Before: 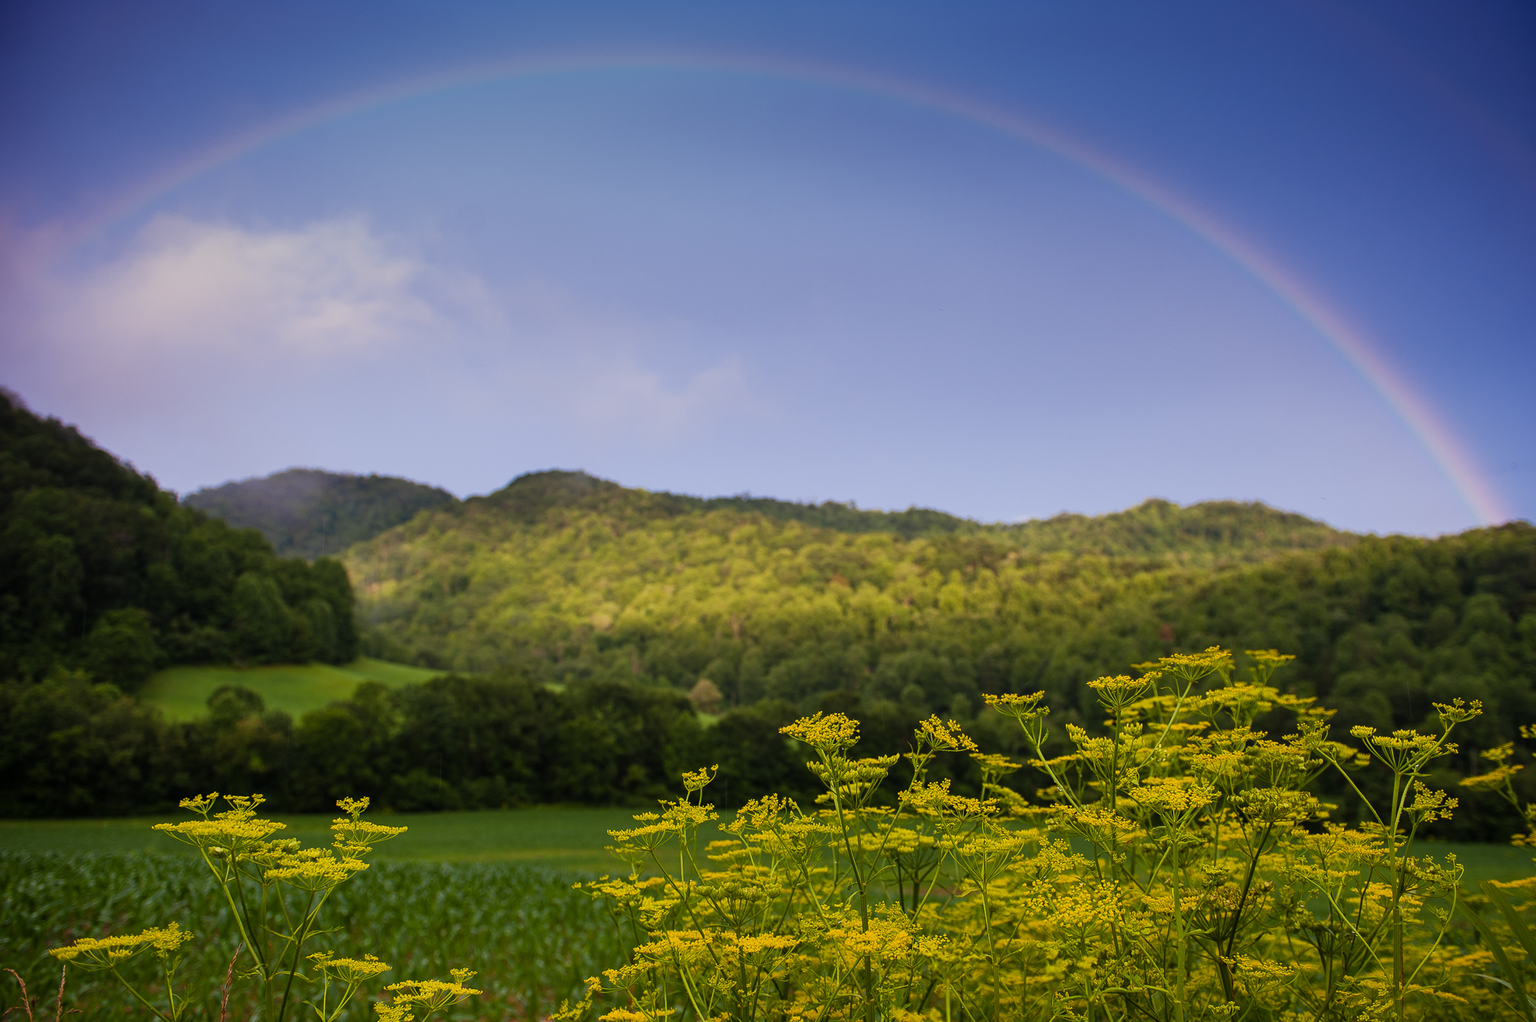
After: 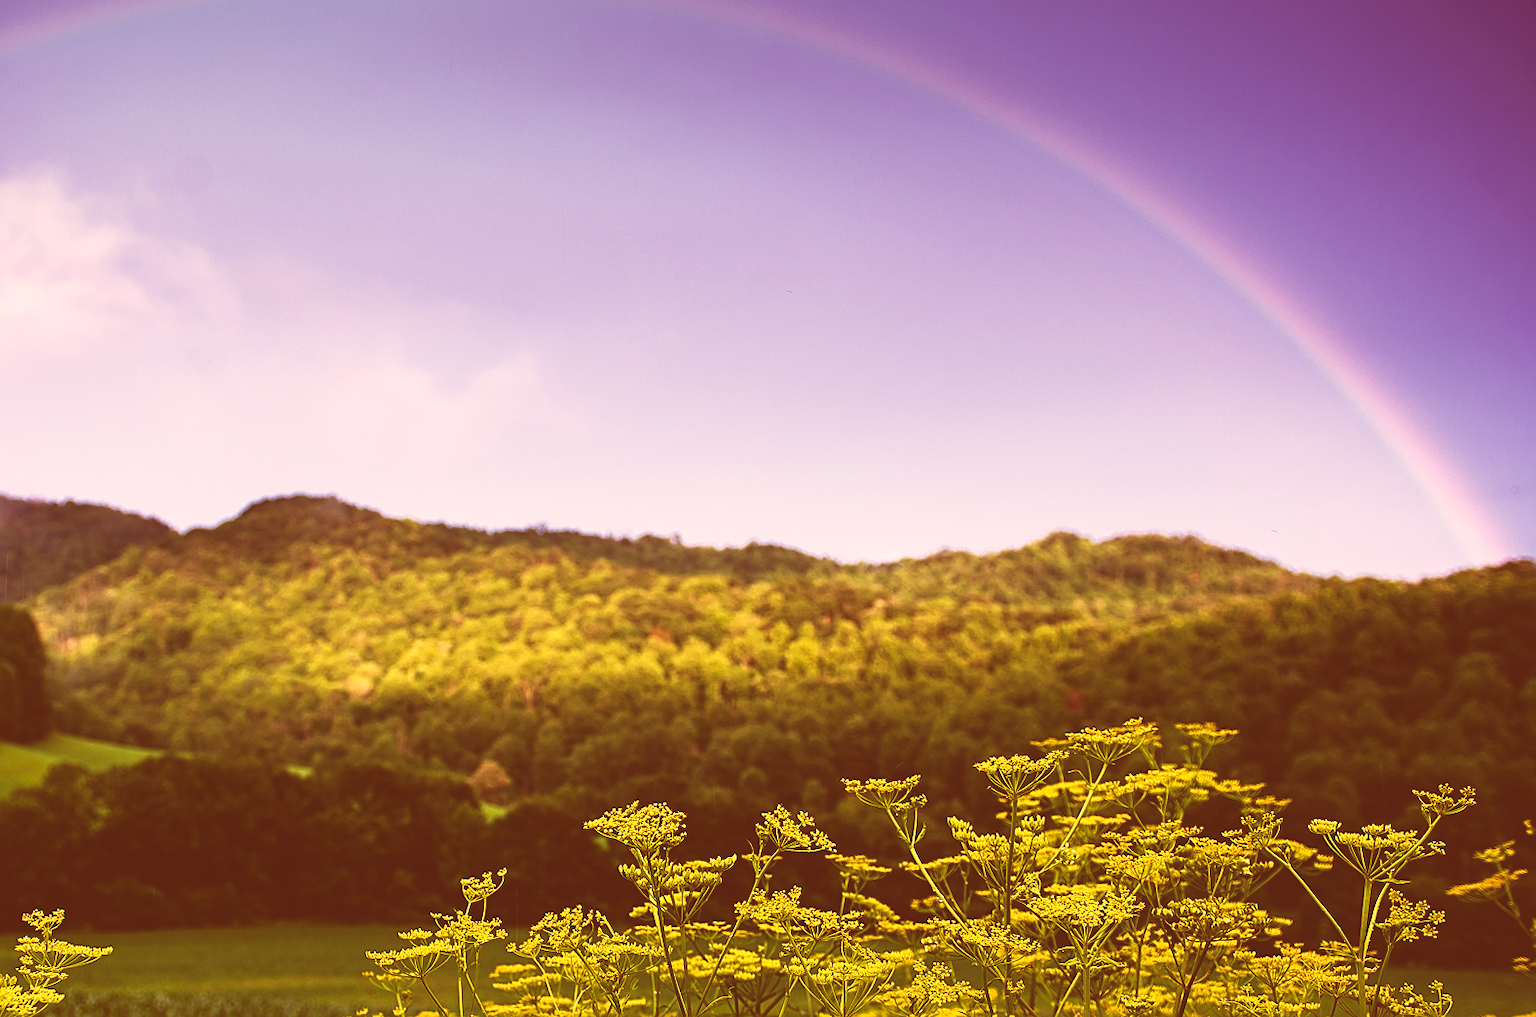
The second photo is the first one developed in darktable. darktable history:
sharpen: on, module defaults
contrast brightness saturation: saturation 0.104
crop and rotate: left 20.775%, top 7.94%, right 0.329%, bottom 13.51%
exposure: exposure 0.943 EV, compensate exposure bias true, compensate highlight preservation false
color correction: highlights a* 9.35, highlights b* 8.86, shadows a* 39.9, shadows b* 39.48, saturation 0.776
base curve: curves: ch0 [(0, 0.036) (0.007, 0.037) (0.604, 0.887) (1, 1)], preserve colors none
